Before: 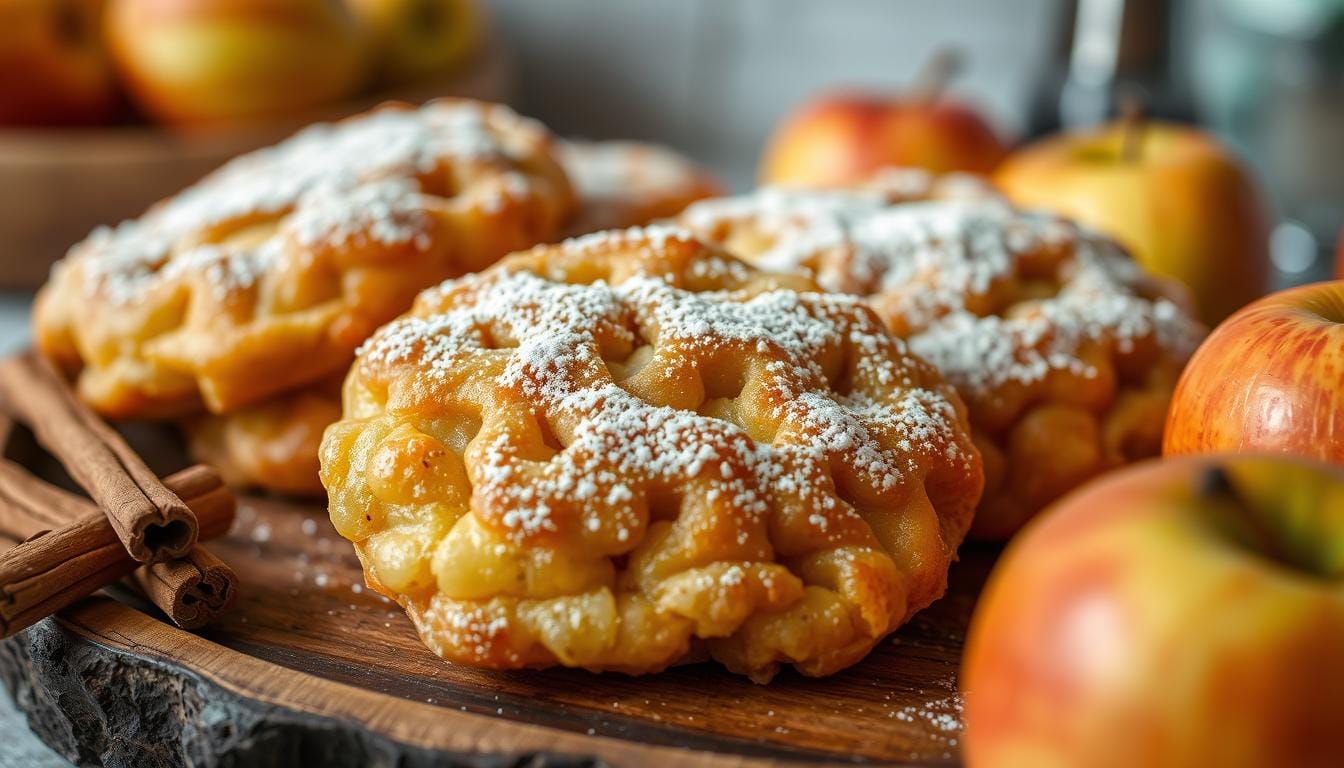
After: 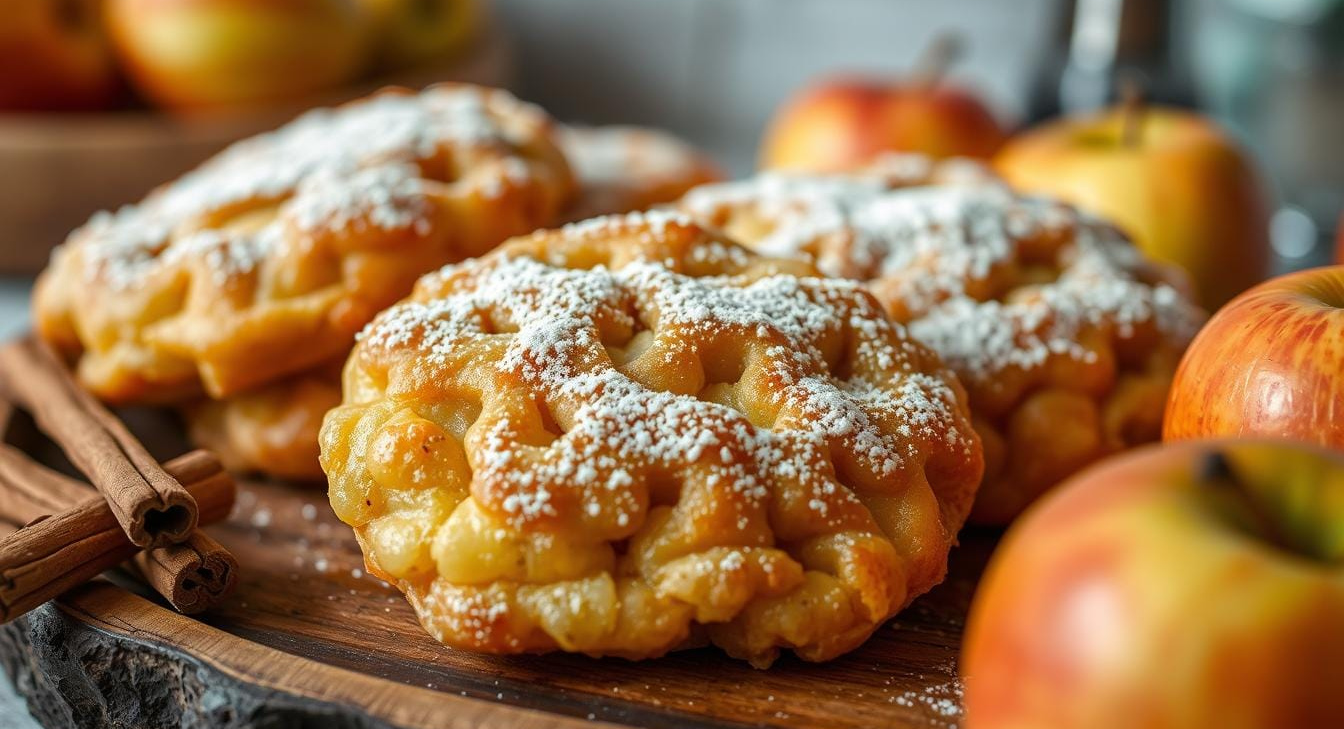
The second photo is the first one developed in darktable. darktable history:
crop and rotate: top 1.976%, bottom 3.081%
